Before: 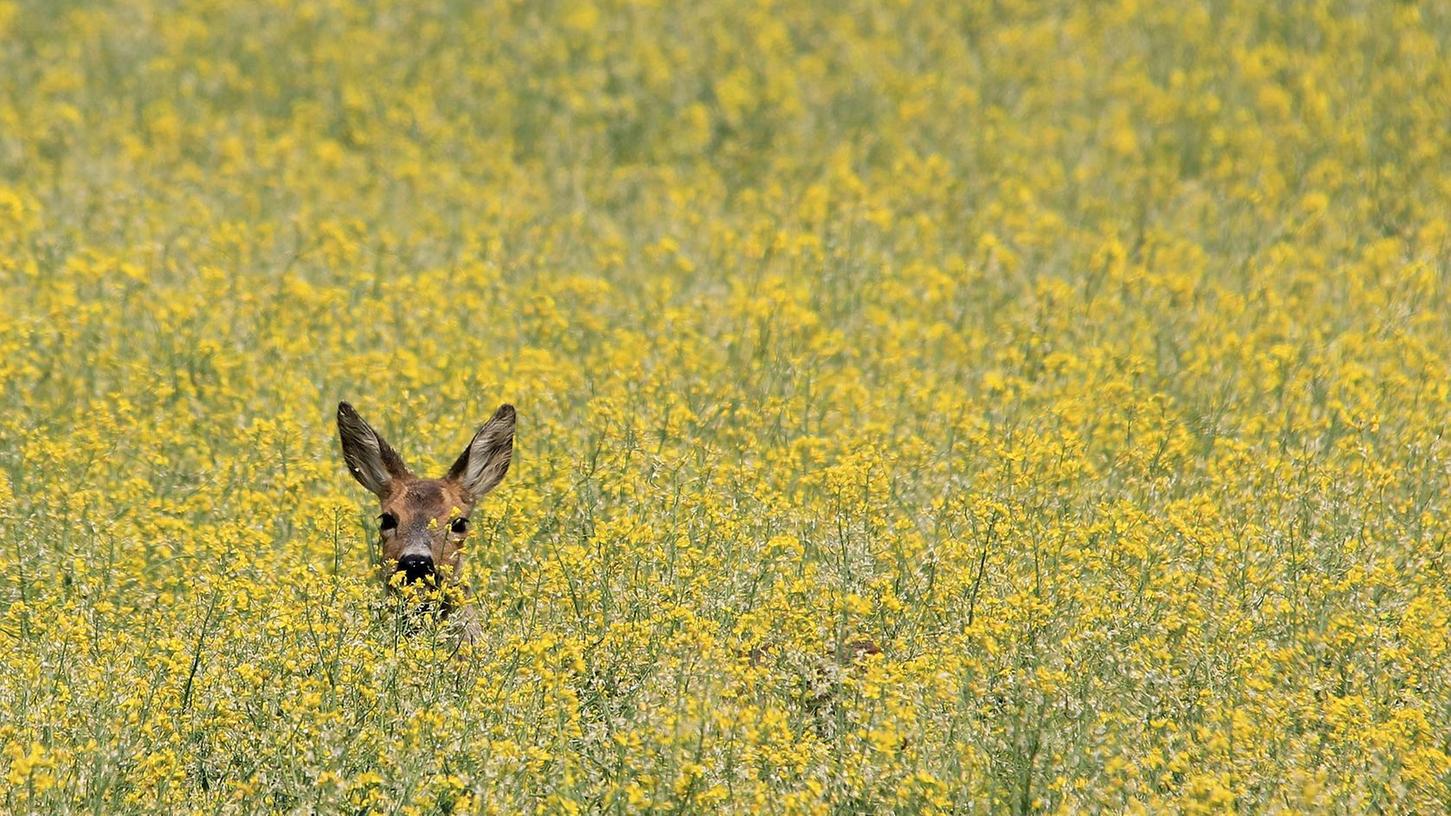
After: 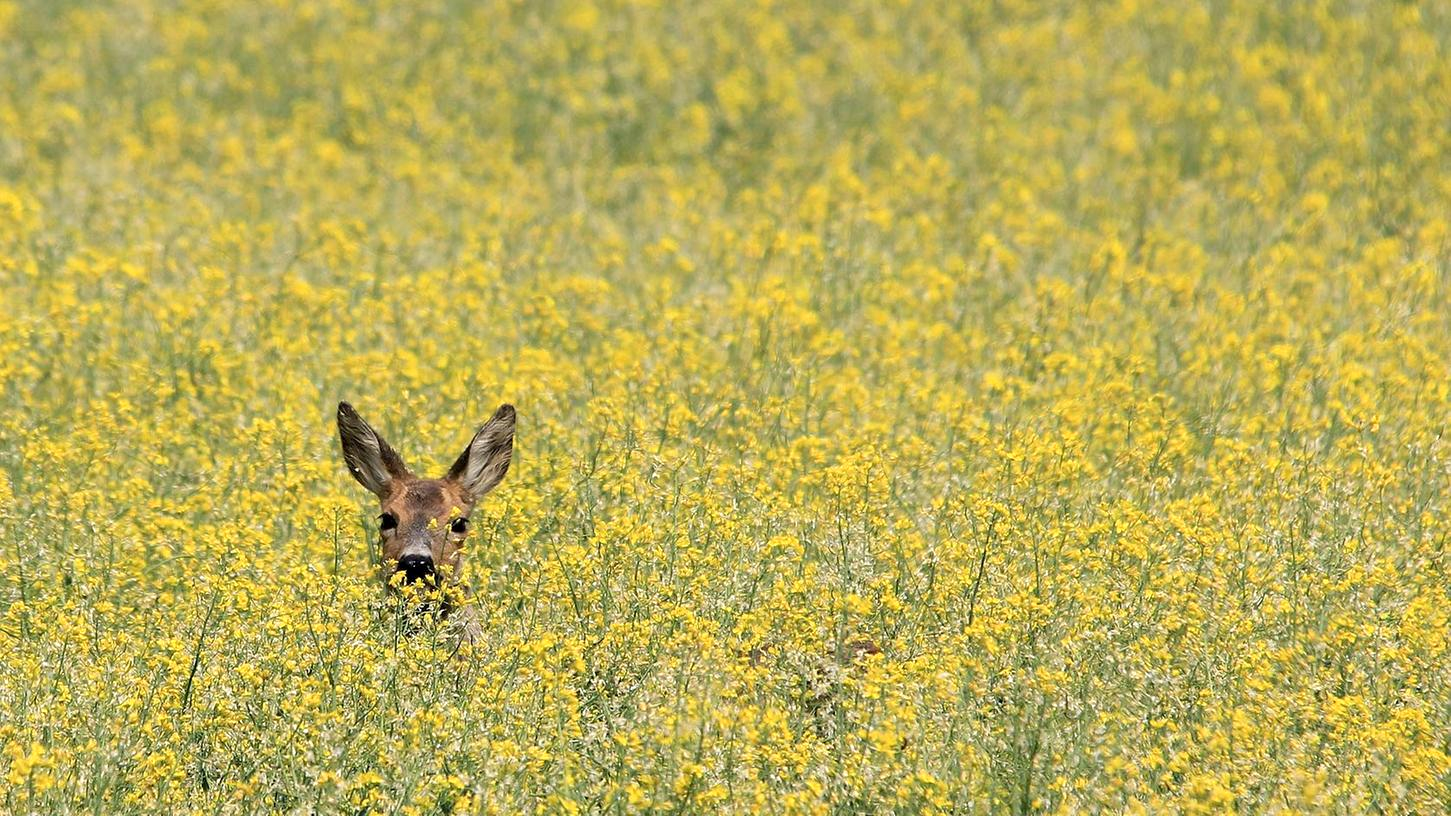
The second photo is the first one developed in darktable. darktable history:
exposure: black level correction 0.001, exposure 0.193 EV, compensate exposure bias true, compensate highlight preservation false
